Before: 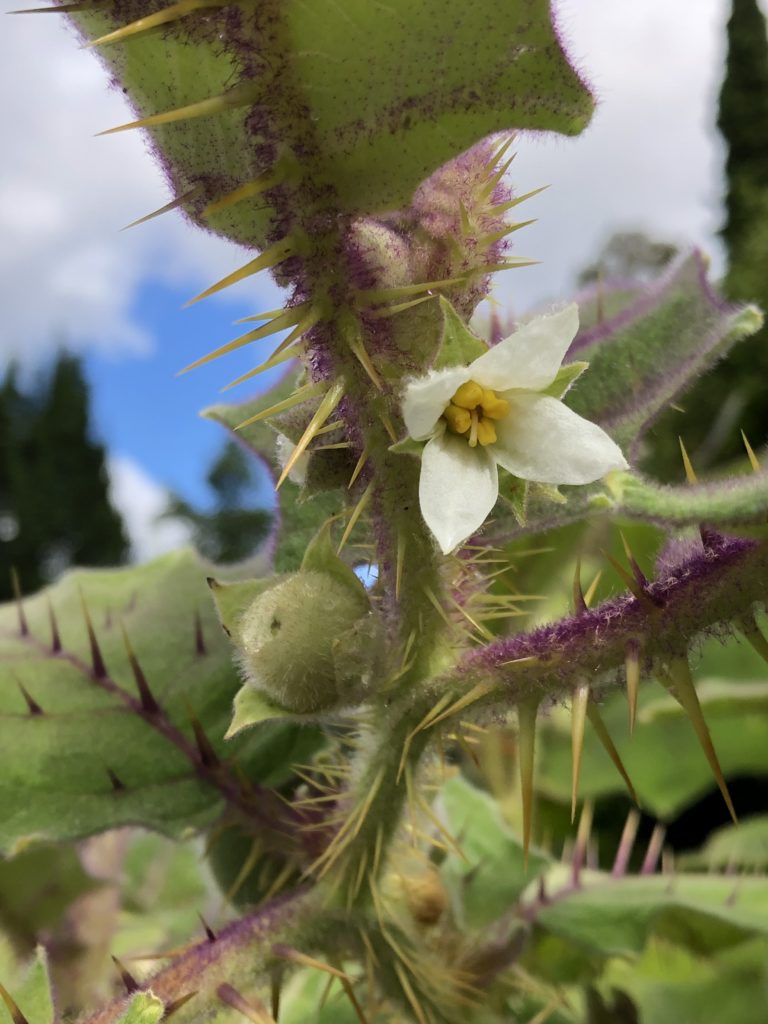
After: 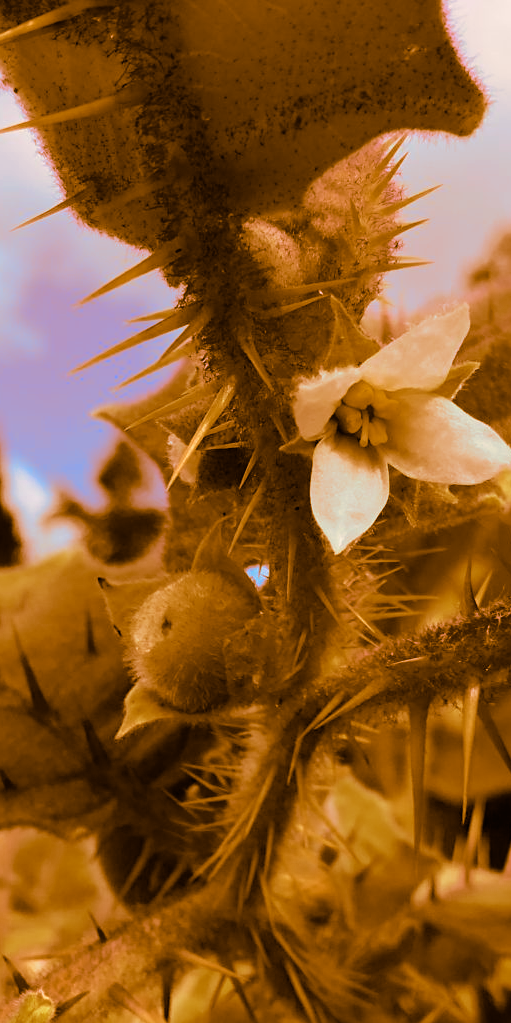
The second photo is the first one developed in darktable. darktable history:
crop and rotate: left 14.292%, right 19.041%
split-toning: shadows › hue 26°, shadows › saturation 0.92, highlights › hue 40°, highlights › saturation 0.92, balance -63, compress 0%
sharpen: amount 0.2
tone curve: curves: ch0 [(0, 0.013) (0.175, 0.11) (0.337, 0.304) (0.498, 0.485) (0.78, 0.742) (0.993, 0.954)]; ch1 [(0, 0) (0.294, 0.184) (0.359, 0.34) (0.362, 0.35) (0.43, 0.41) (0.469, 0.463) (0.495, 0.502) (0.54, 0.563) (0.612, 0.641) (1, 1)]; ch2 [(0, 0) (0.44, 0.437) (0.495, 0.502) (0.524, 0.534) (0.557, 0.56) (0.634, 0.654) (0.728, 0.722) (1, 1)], color space Lab, independent channels, preserve colors none
